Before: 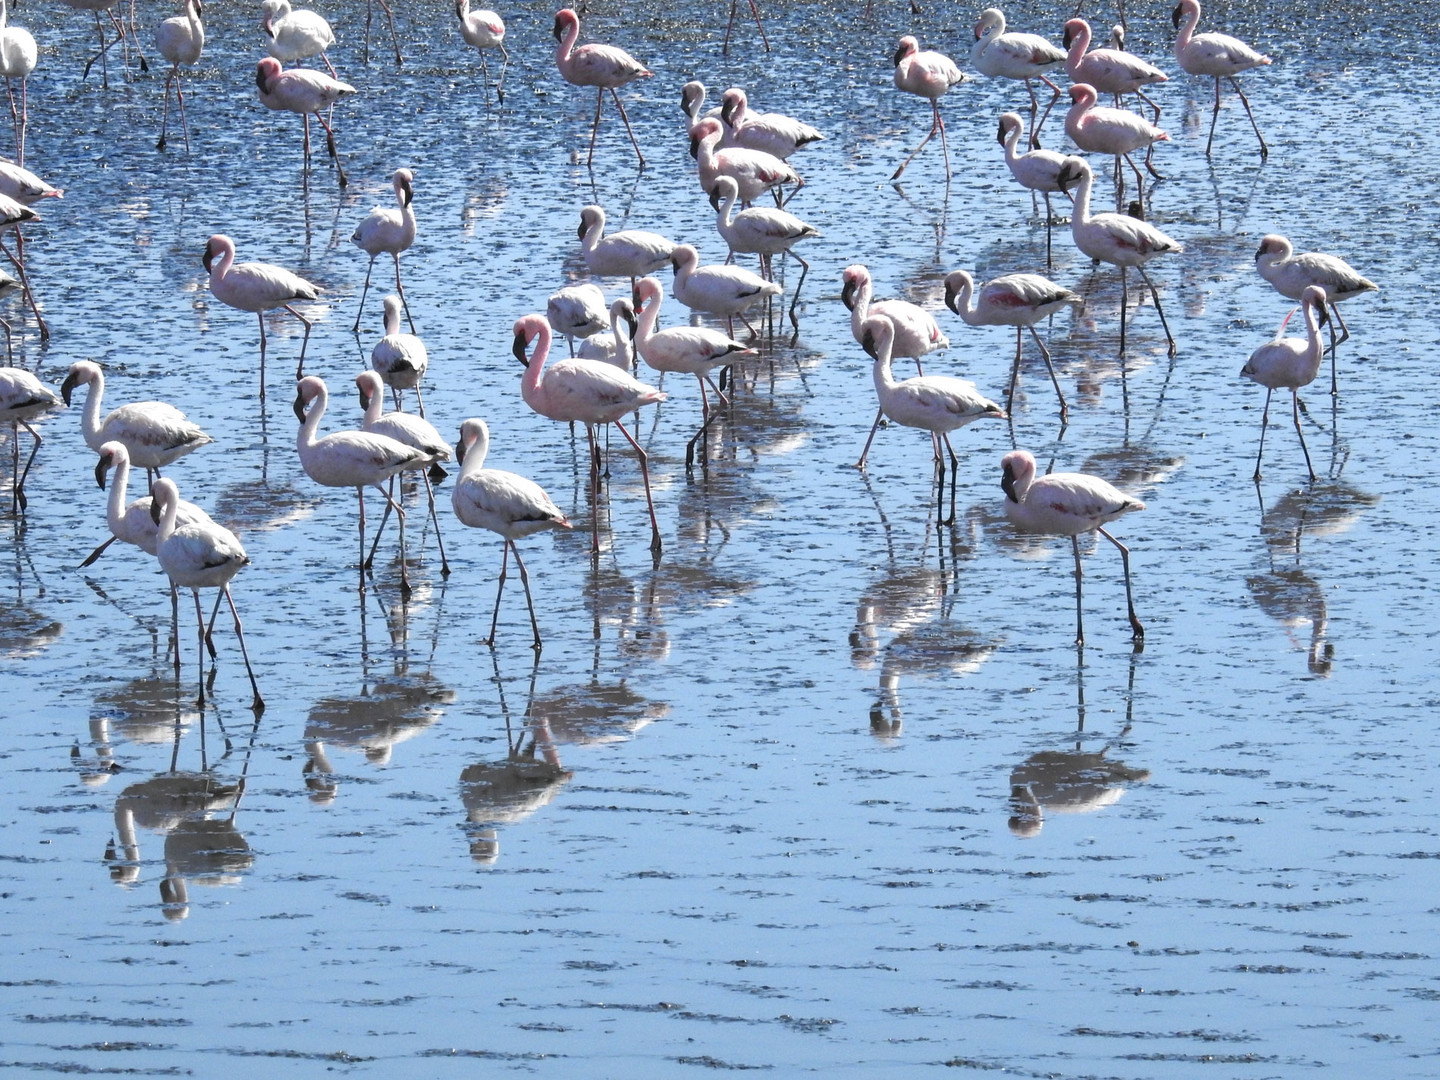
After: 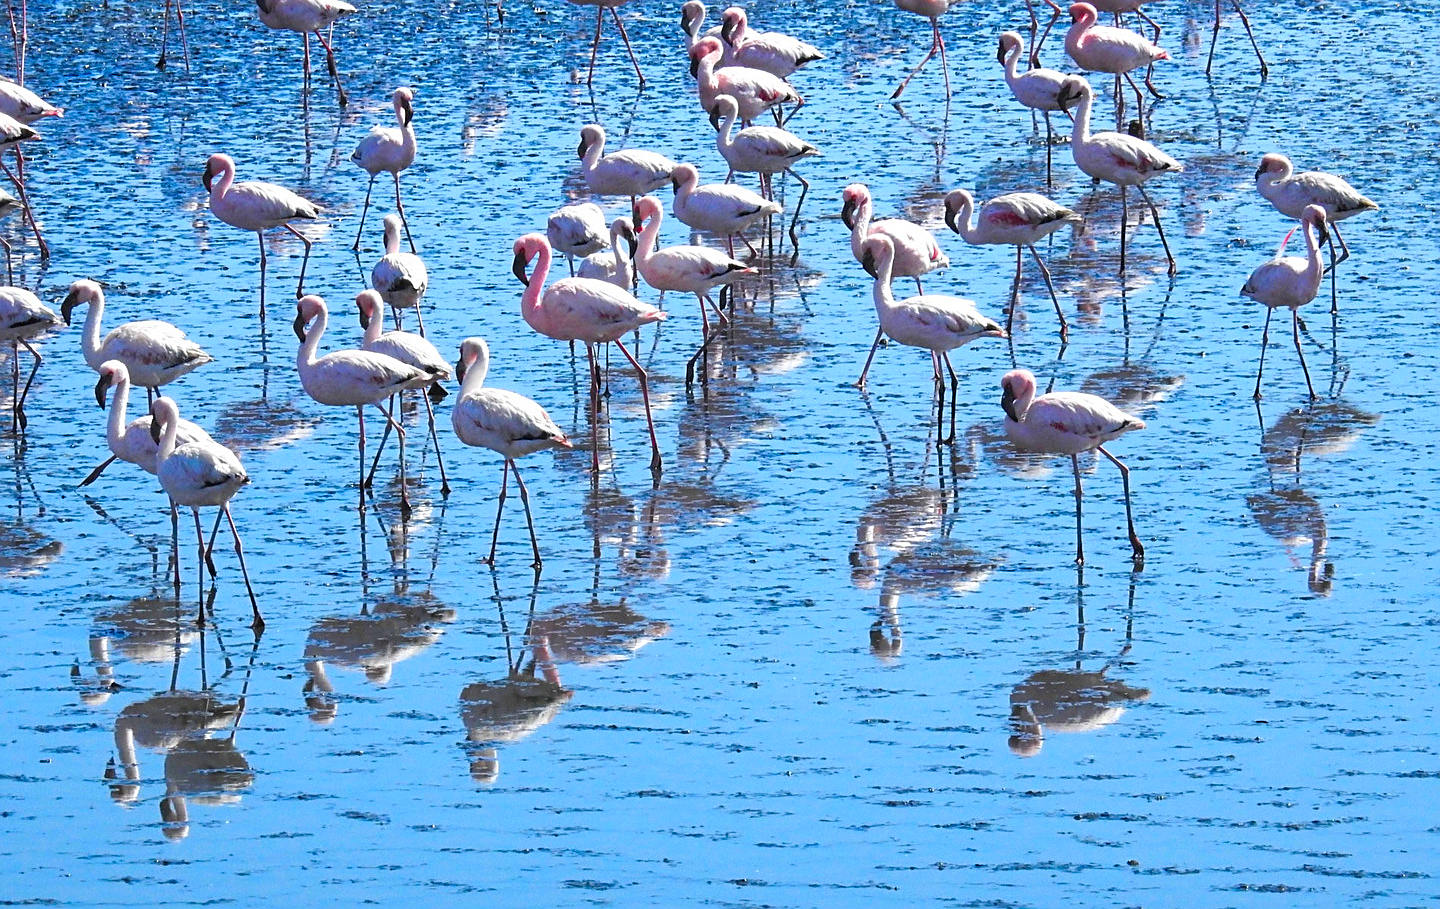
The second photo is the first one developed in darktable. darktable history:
color balance rgb: linear chroma grading › global chroma 5.416%, perceptual saturation grading › global saturation 30.033%, global vibrance 50.437%
sharpen: amount 0.493
crop: top 7.572%, bottom 8.199%
